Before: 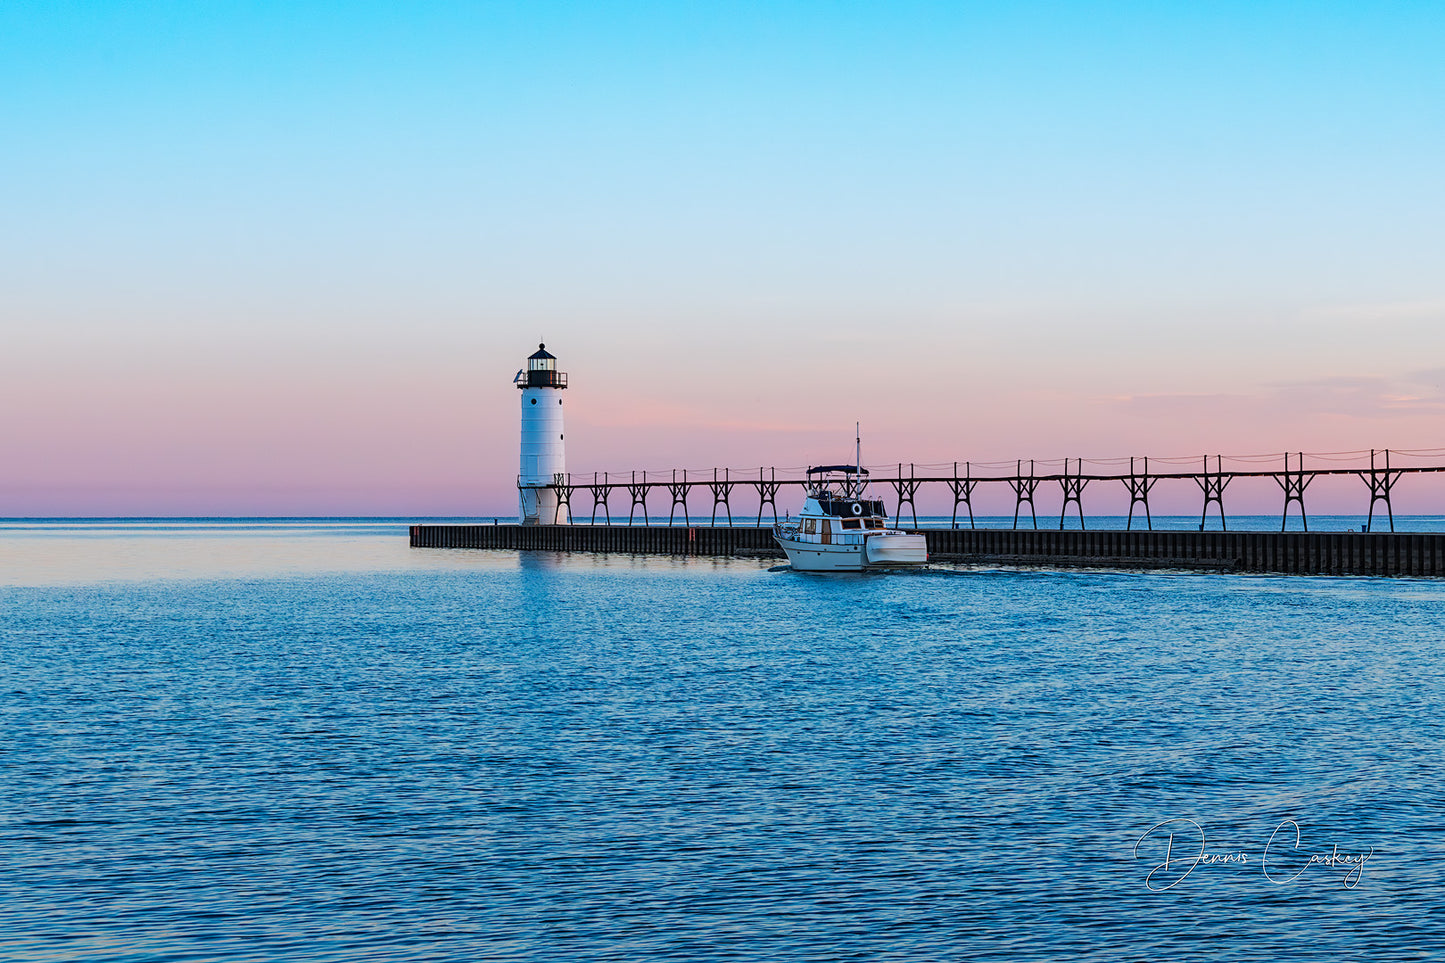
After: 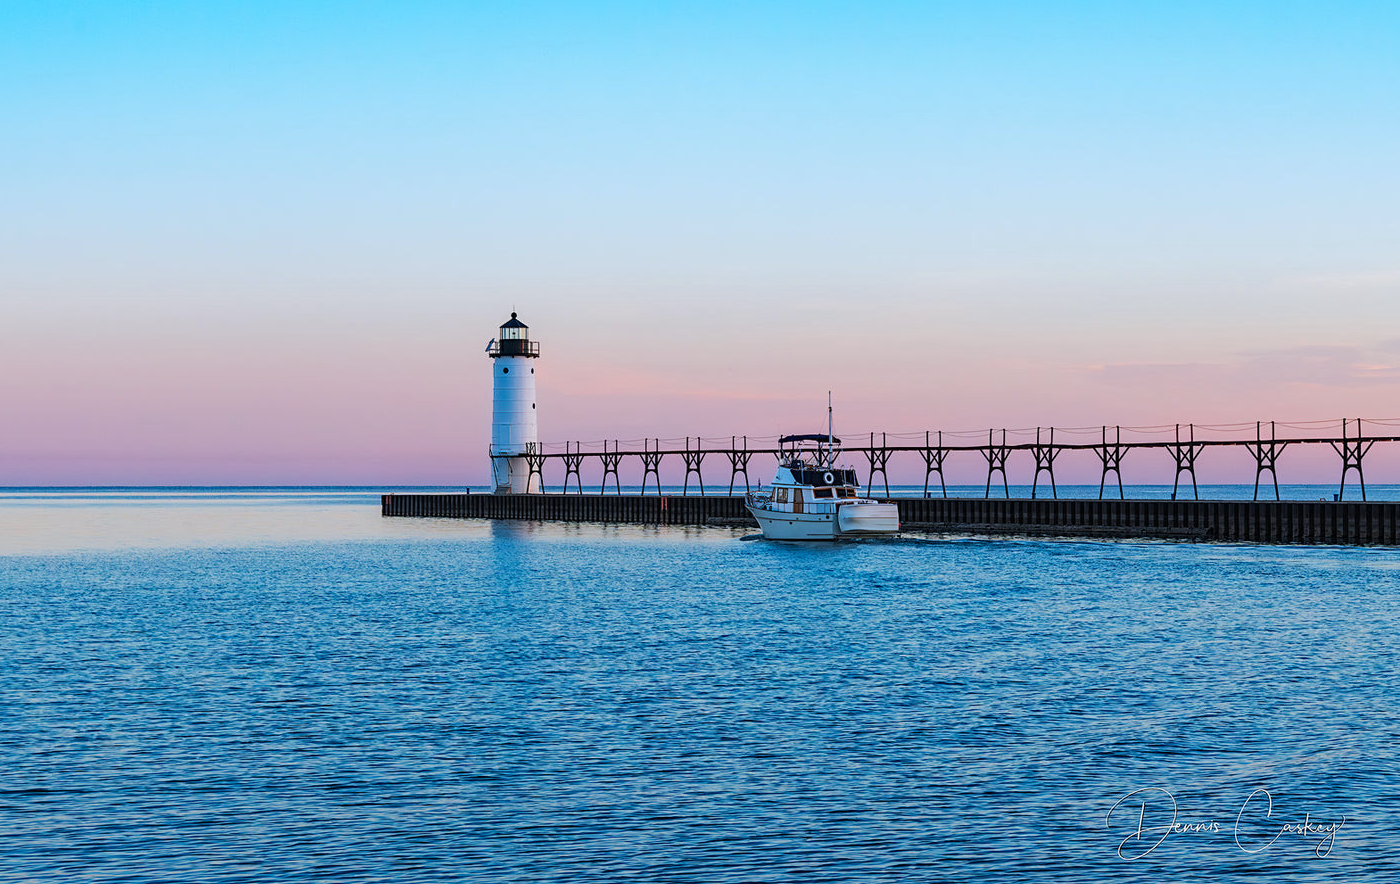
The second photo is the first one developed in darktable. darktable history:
crop: left 1.964%, top 3.251%, right 1.122%, bottom 4.933%
white balance: red 0.988, blue 1.017
